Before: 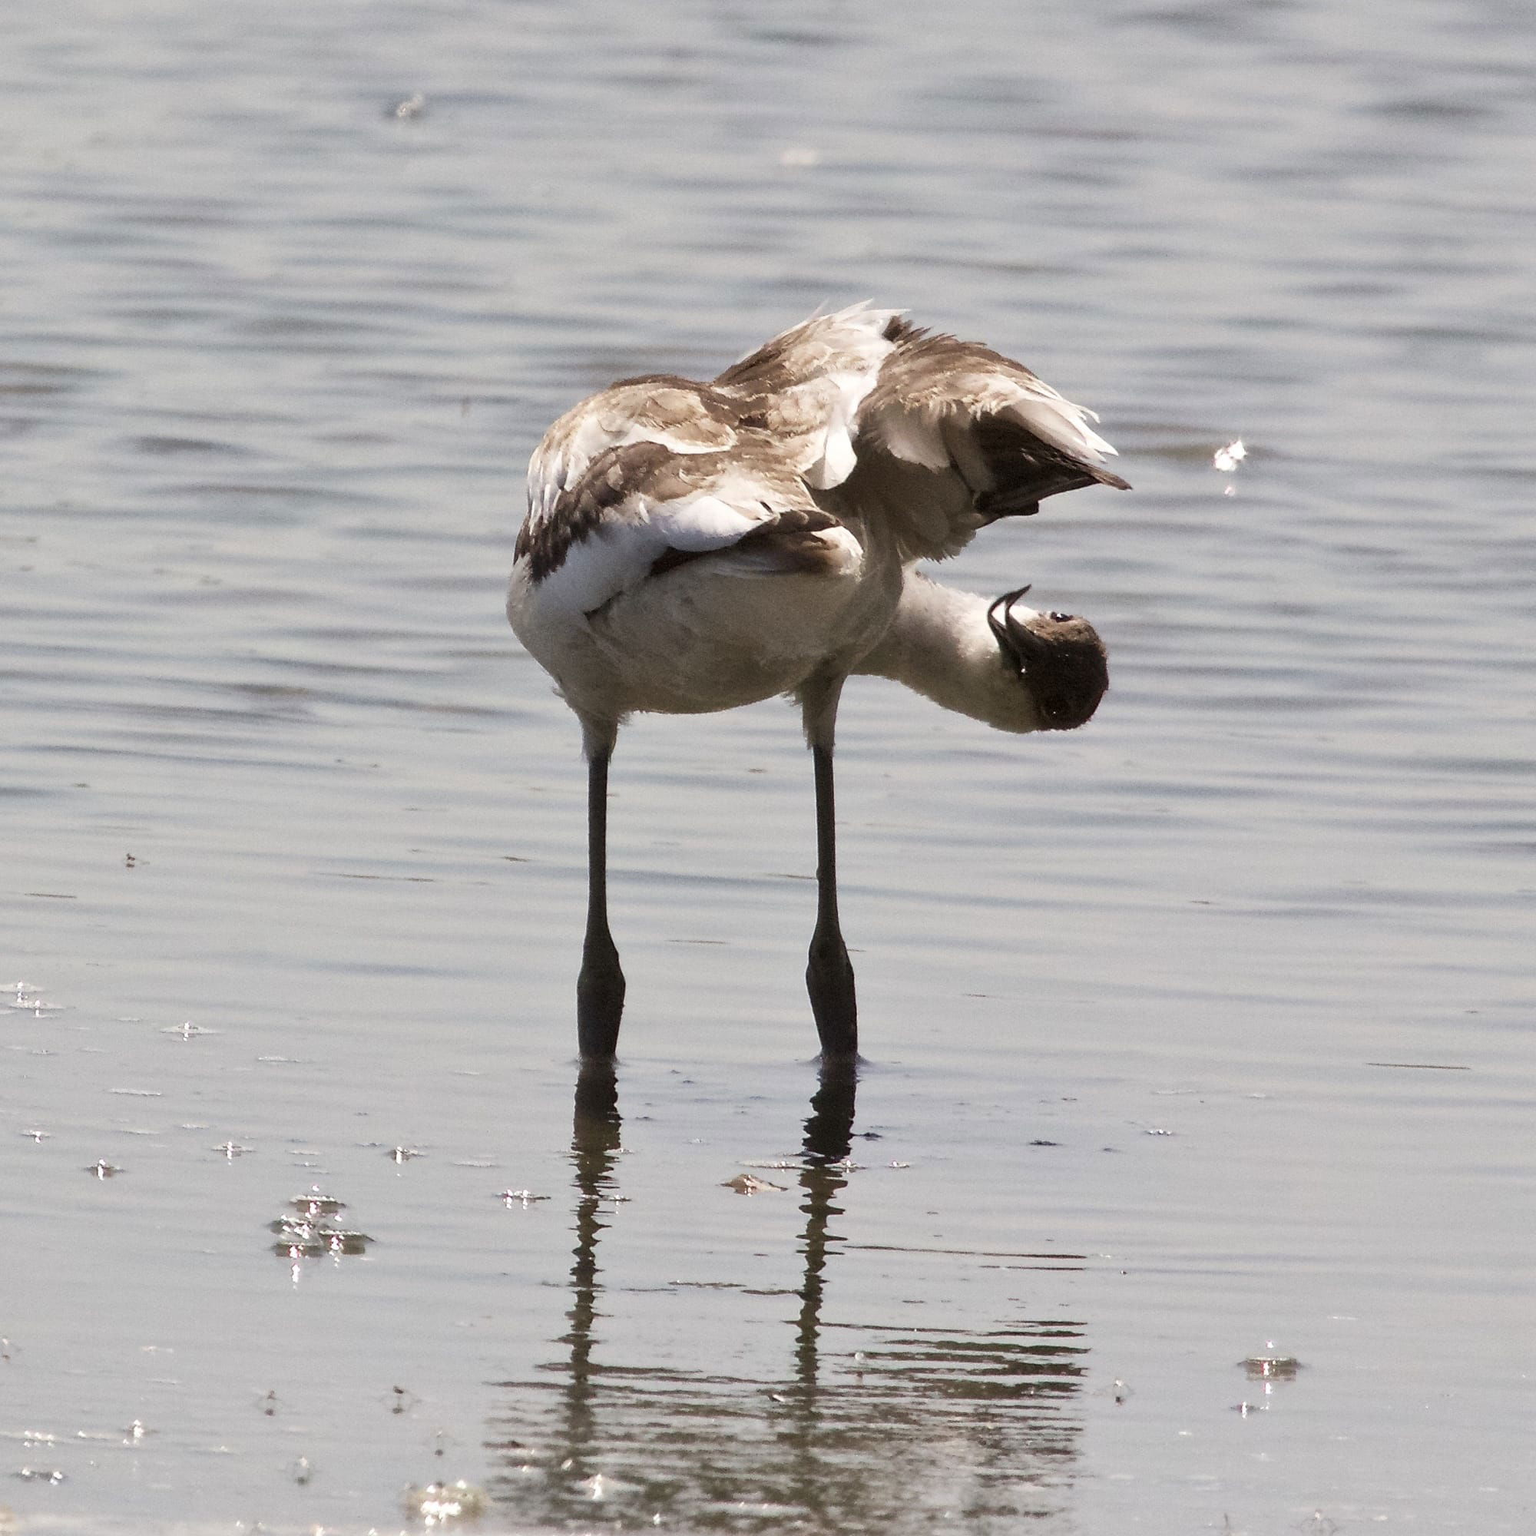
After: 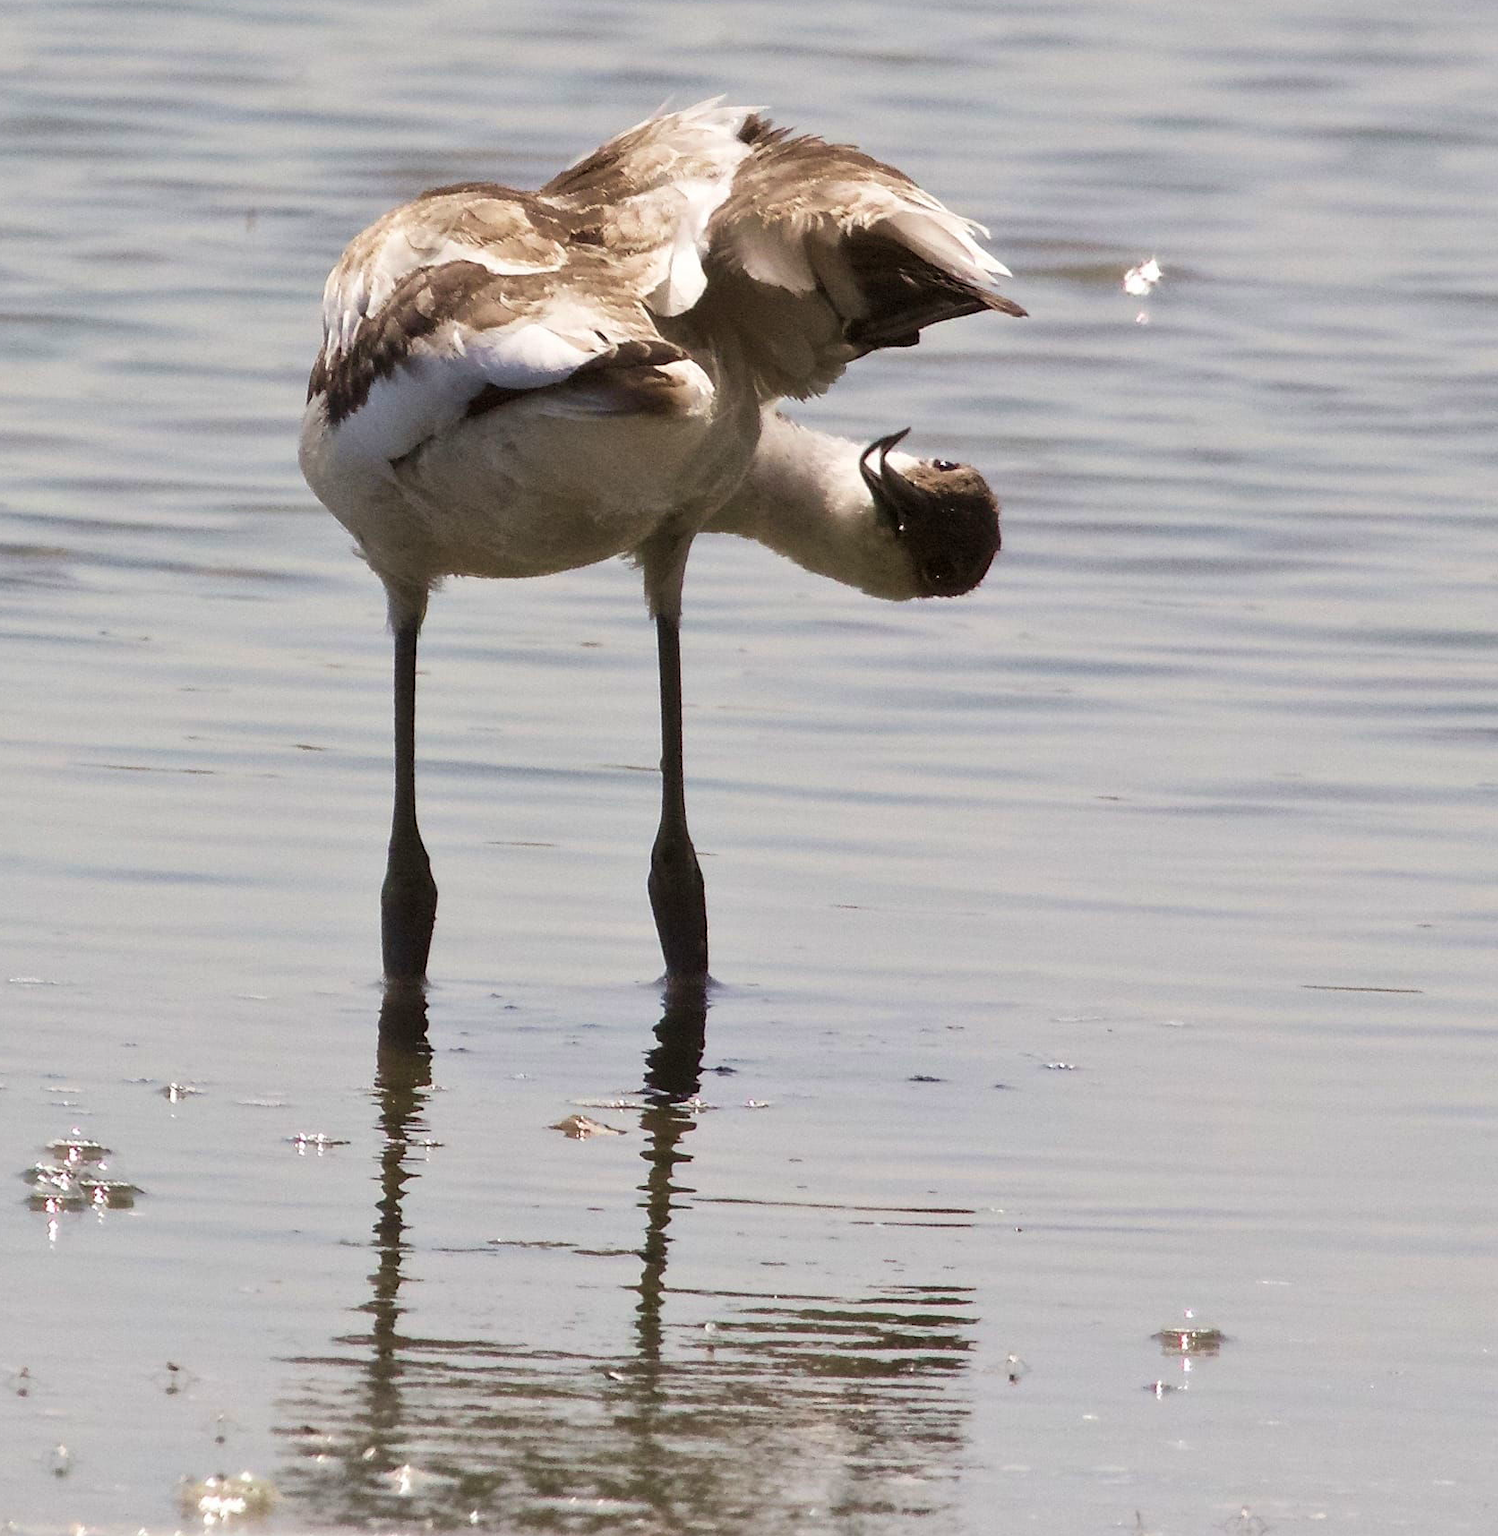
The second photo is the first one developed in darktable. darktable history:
velvia: on, module defaults
crop: left 16.315%, top 14.246%
